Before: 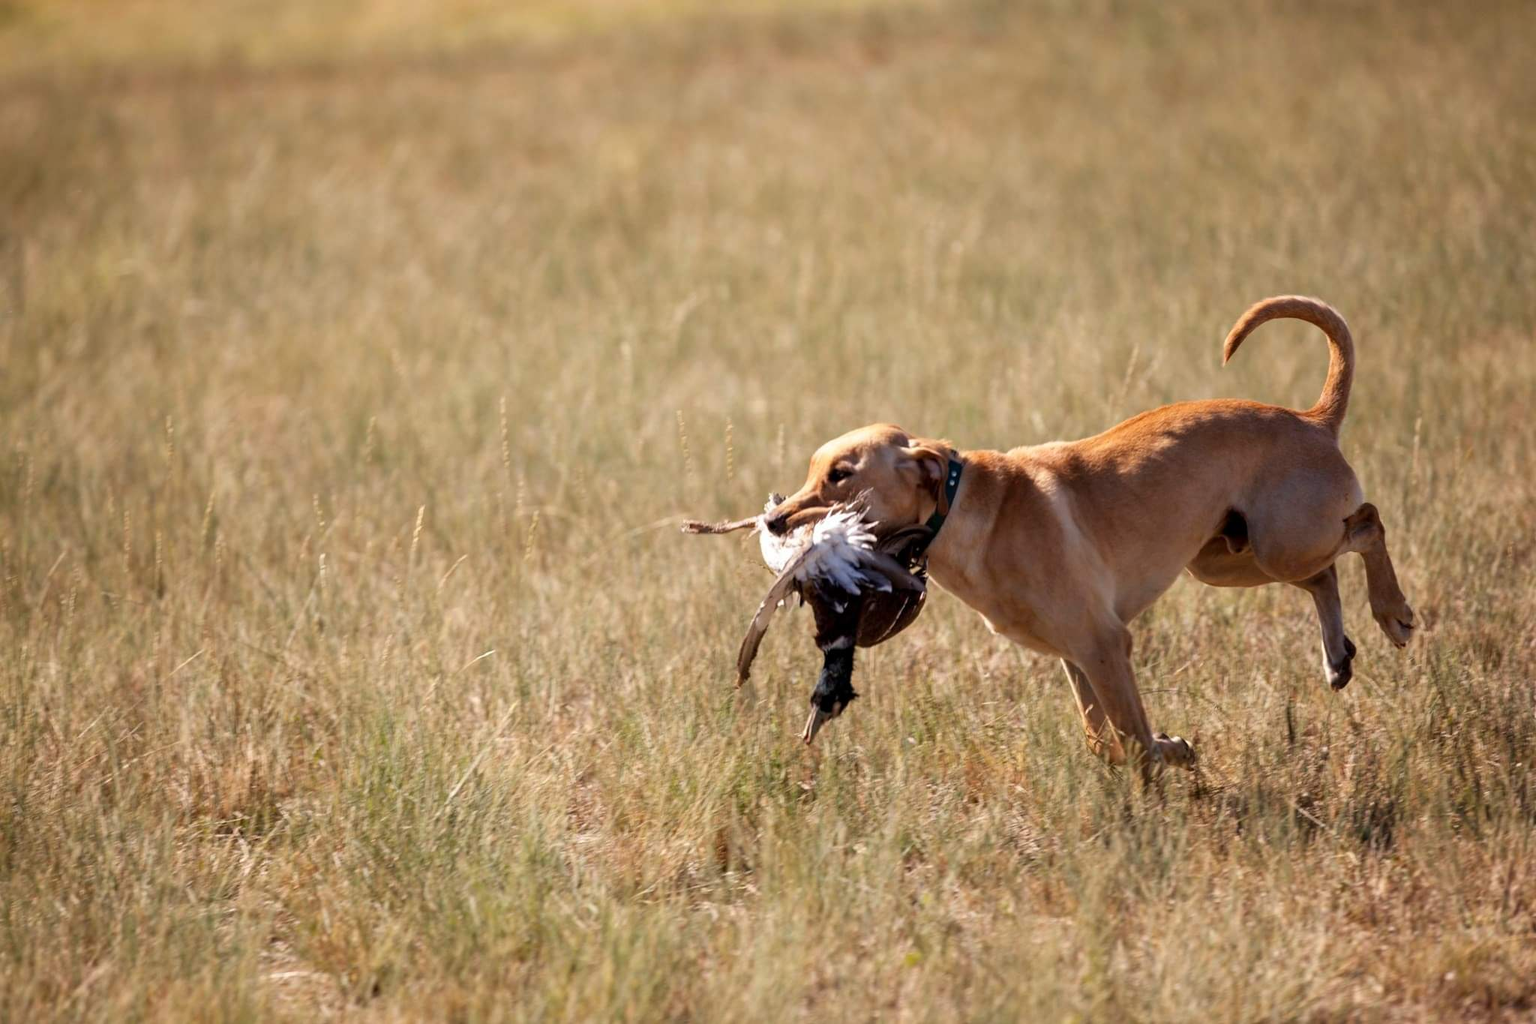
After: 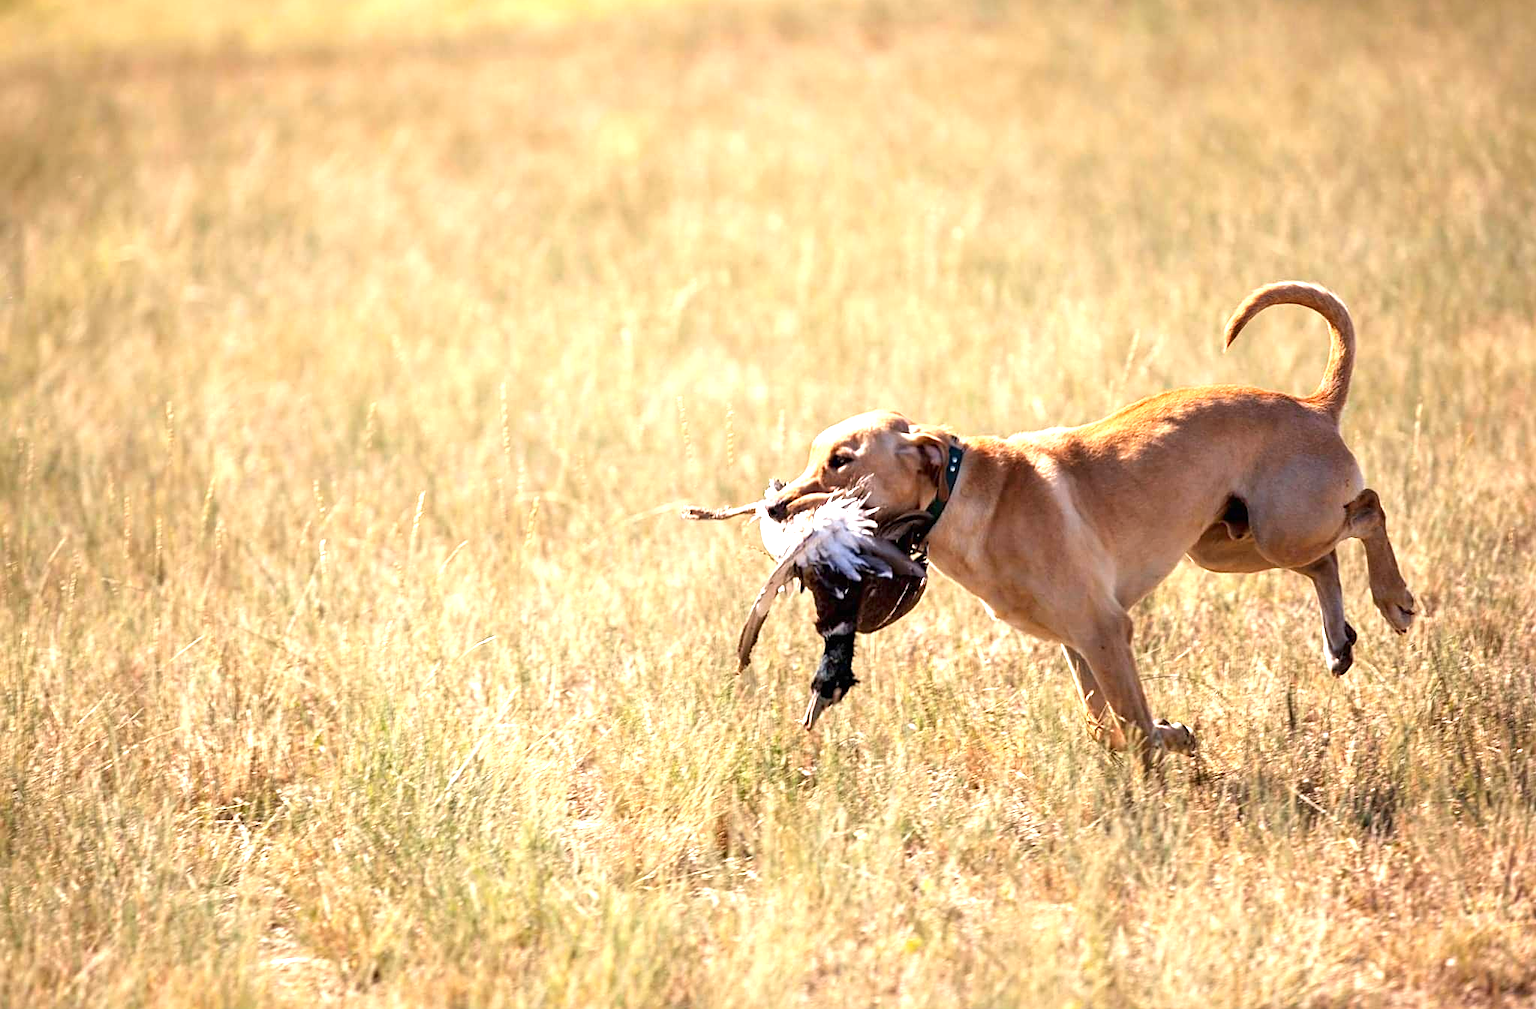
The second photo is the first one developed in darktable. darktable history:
sharpen: on, module defaults
crop: top 1.427%, right 0.011%
exposure: black level correction 0, exposure 1.199 EV, compensate highlight preservation false
